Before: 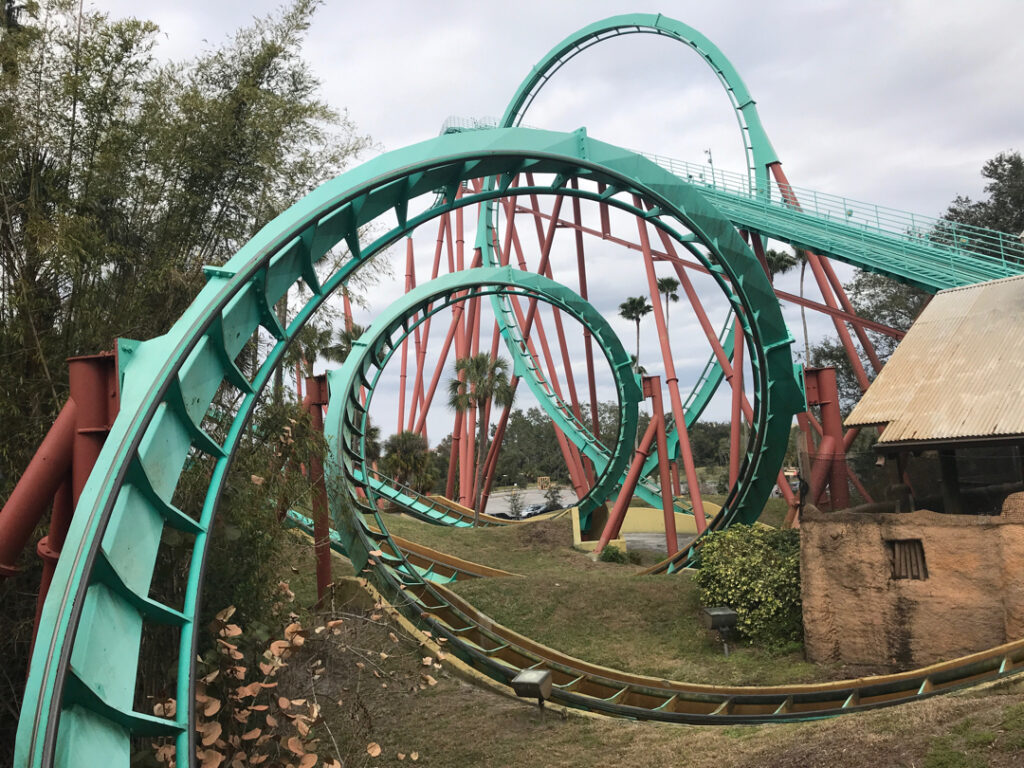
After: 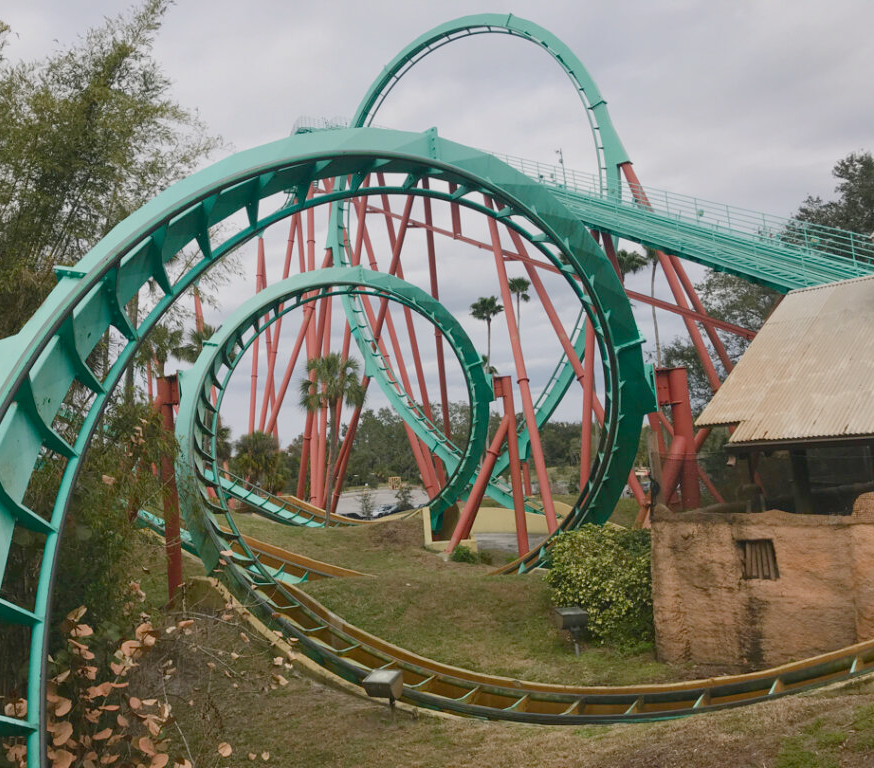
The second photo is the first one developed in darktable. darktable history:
color balance rgb: shadows lift › chroma 1%, shadows lift › hue 113°, highlights gain › chroma 0.2%, highlights gain › hue 333°, perceptual saturation grading › global saturation 20%, perceptual saturation grading › highlights -50%, perceptual saturation grading › shadows 25%, contrast -20%
crop and rotate: left 14.584%
